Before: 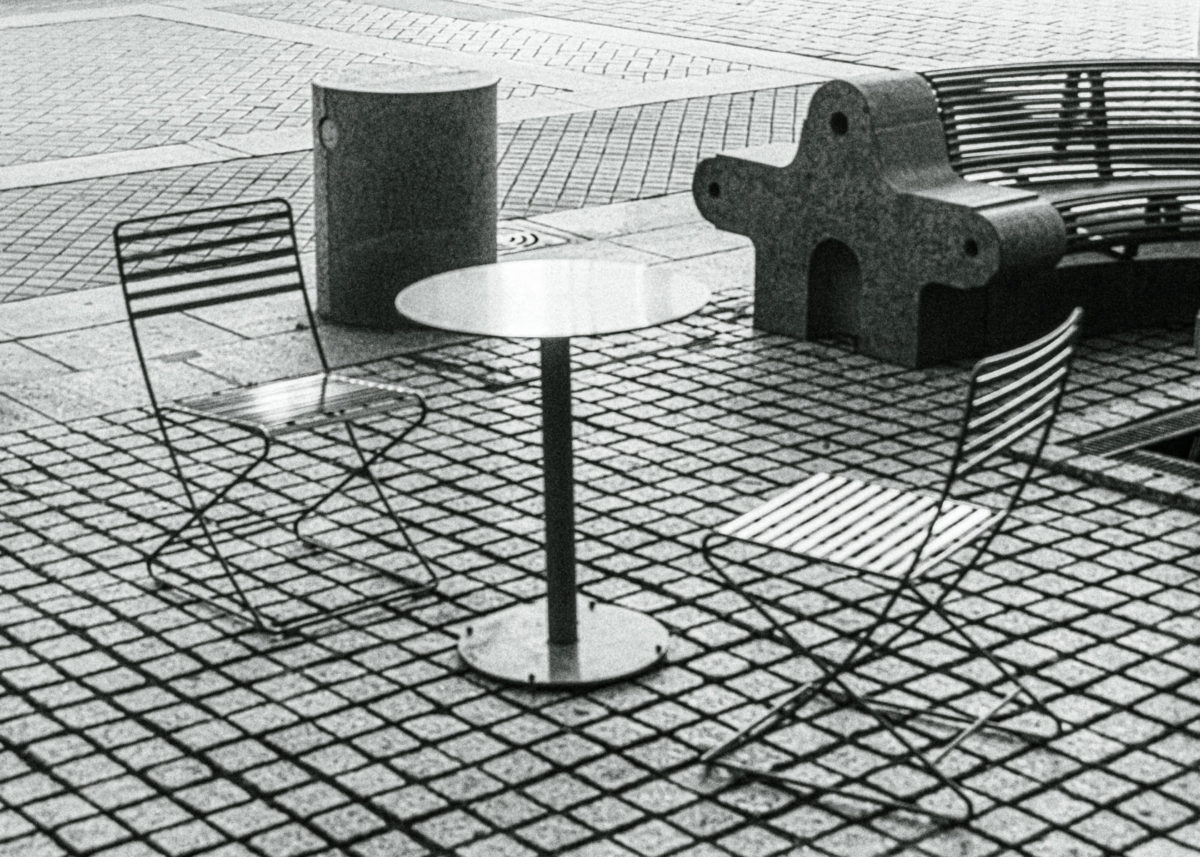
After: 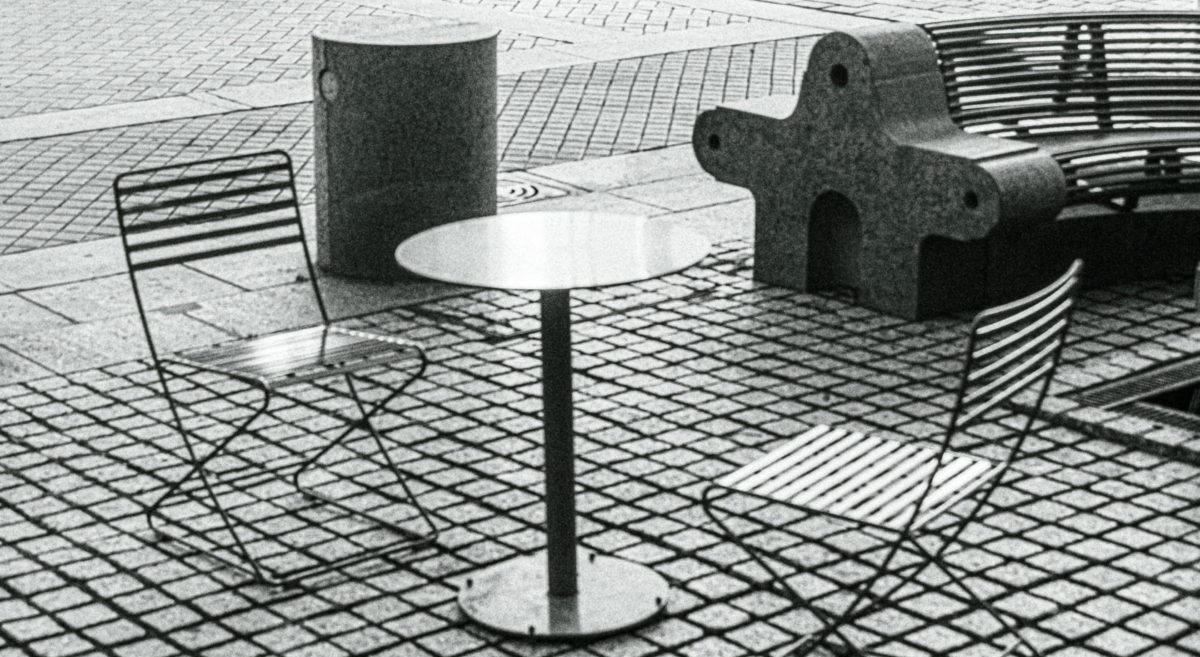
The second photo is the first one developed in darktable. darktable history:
tone equalizer: on, module defaults
crop: top 5.667%, bottom 17.637%
